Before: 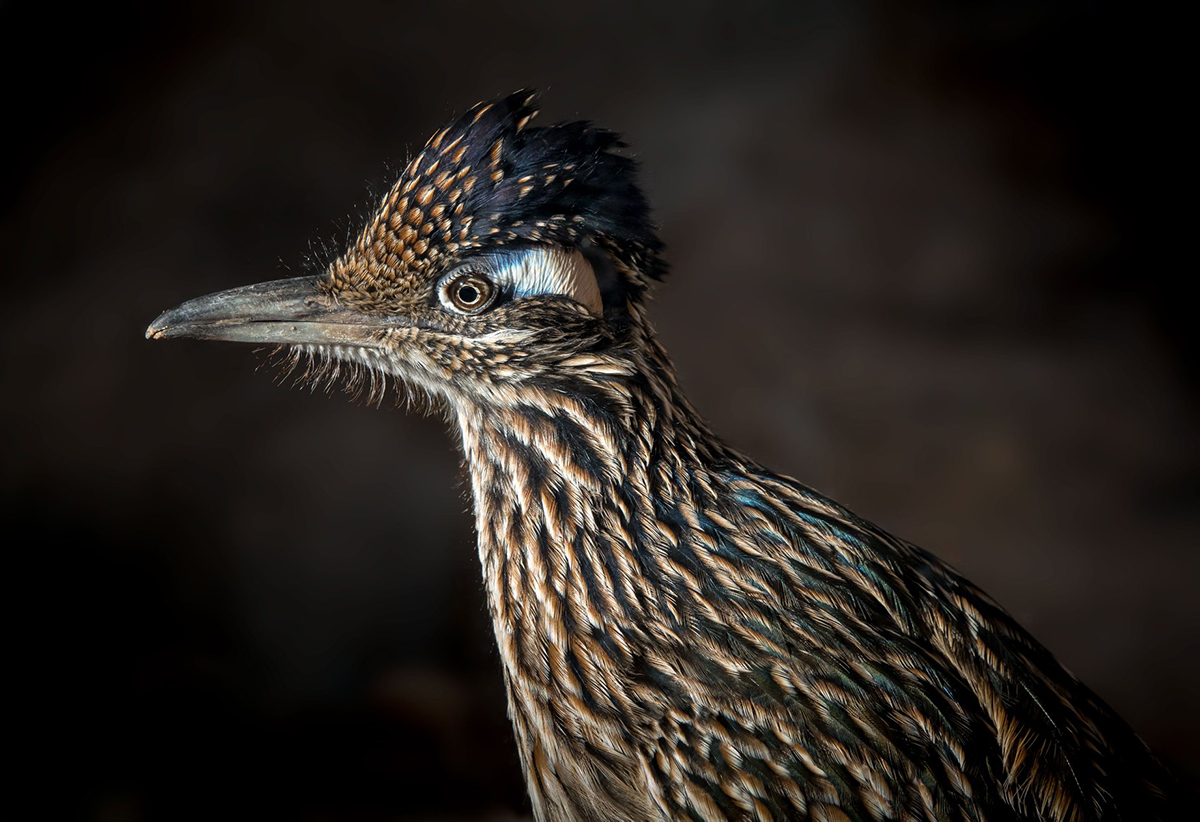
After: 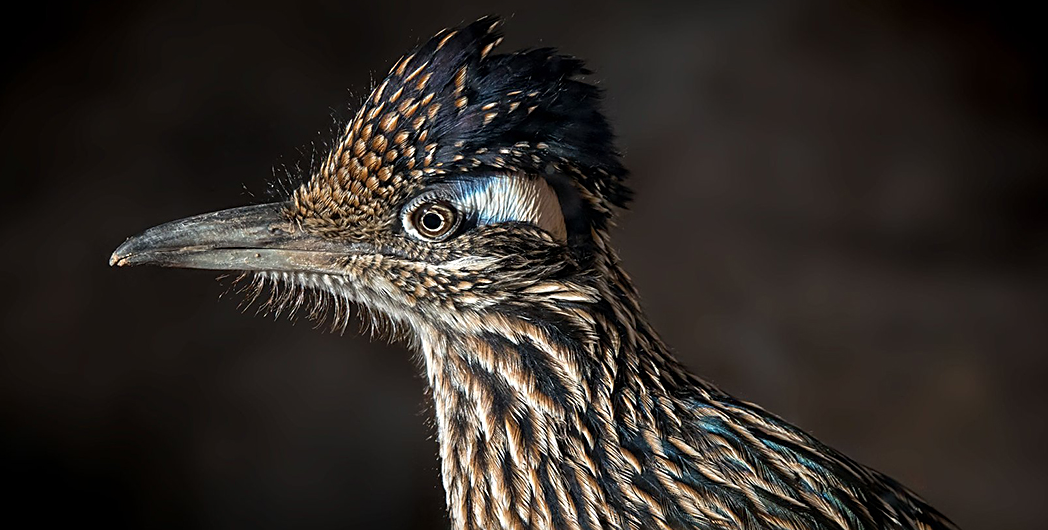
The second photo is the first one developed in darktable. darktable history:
sharpen: on, module defaults
crop: left 3.015%, top 8.969%, right 9.647%, bottom 26.457%
